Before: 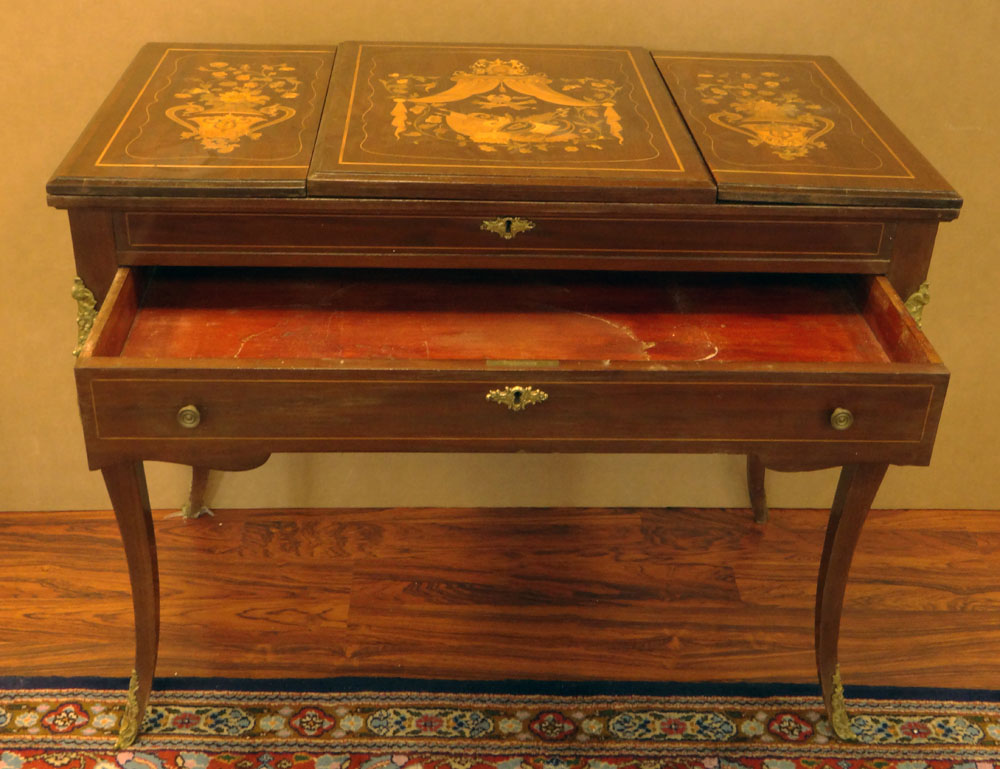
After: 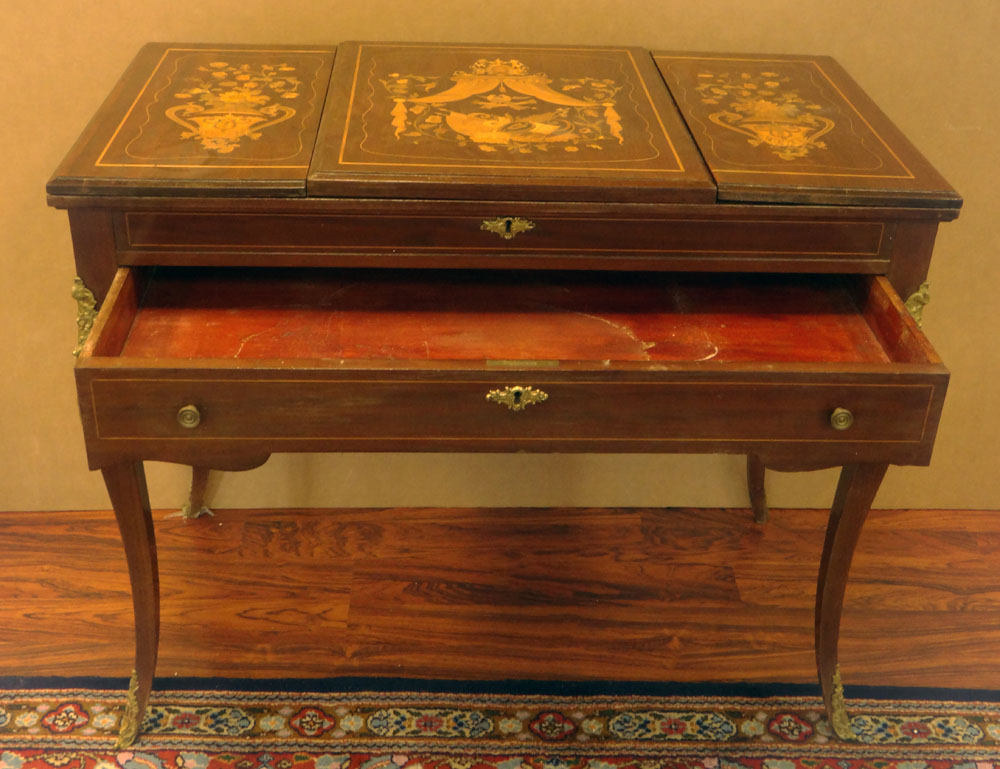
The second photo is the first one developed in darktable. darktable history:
vignetting: brightness 0.038, saturation 0.001, unbound false
